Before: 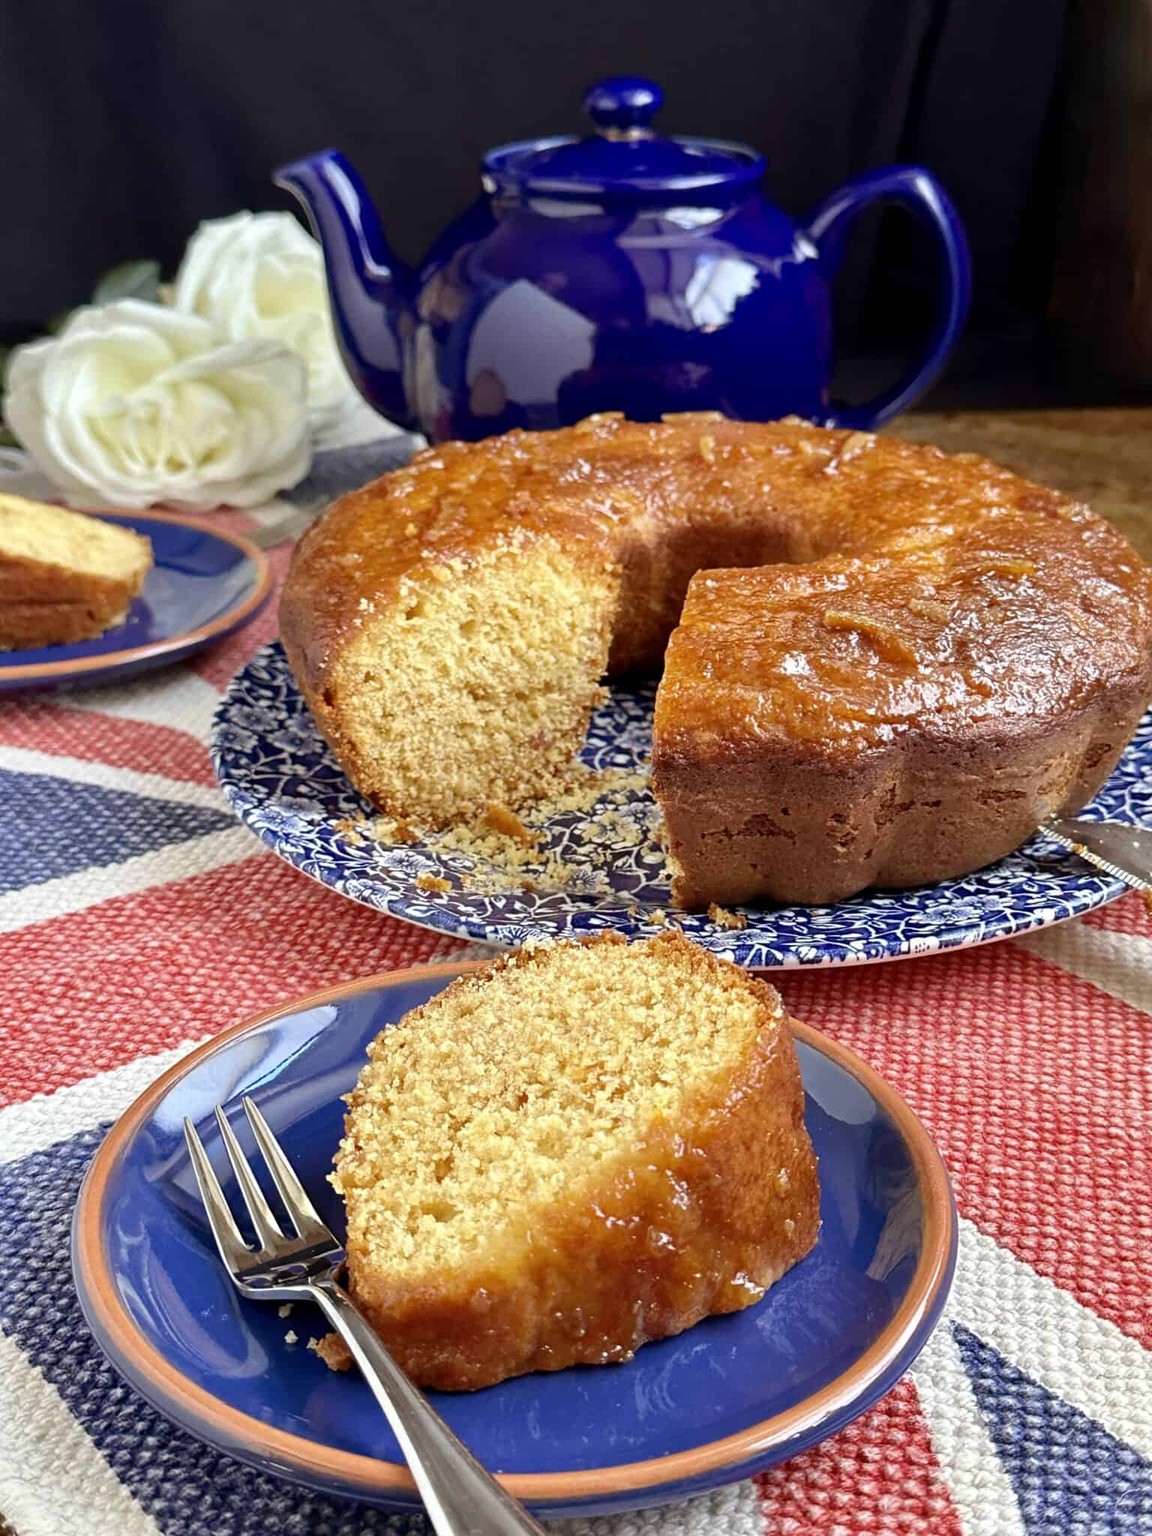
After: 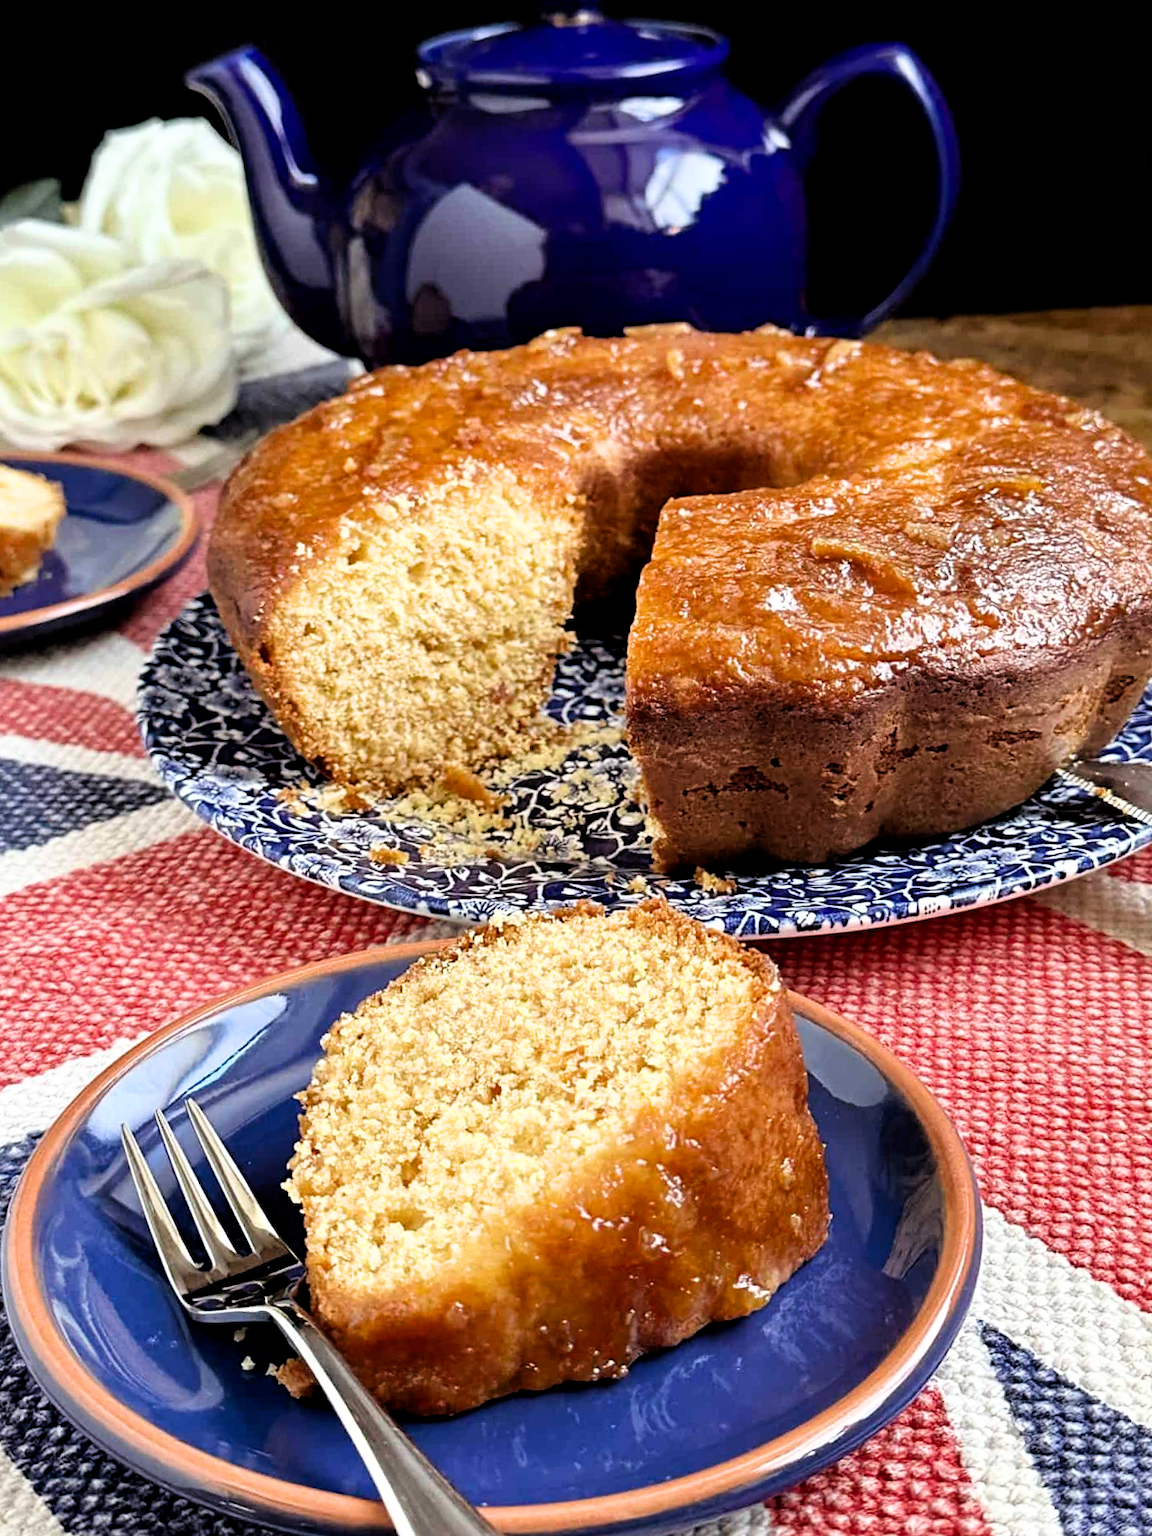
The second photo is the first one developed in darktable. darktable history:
crop and rotate: angle 1.96°, left 5.673%, top 5.673%
filmic rgb: black relative exposure -3.64 EV, white relative exposure 2.44 EV, hardness 3.29
